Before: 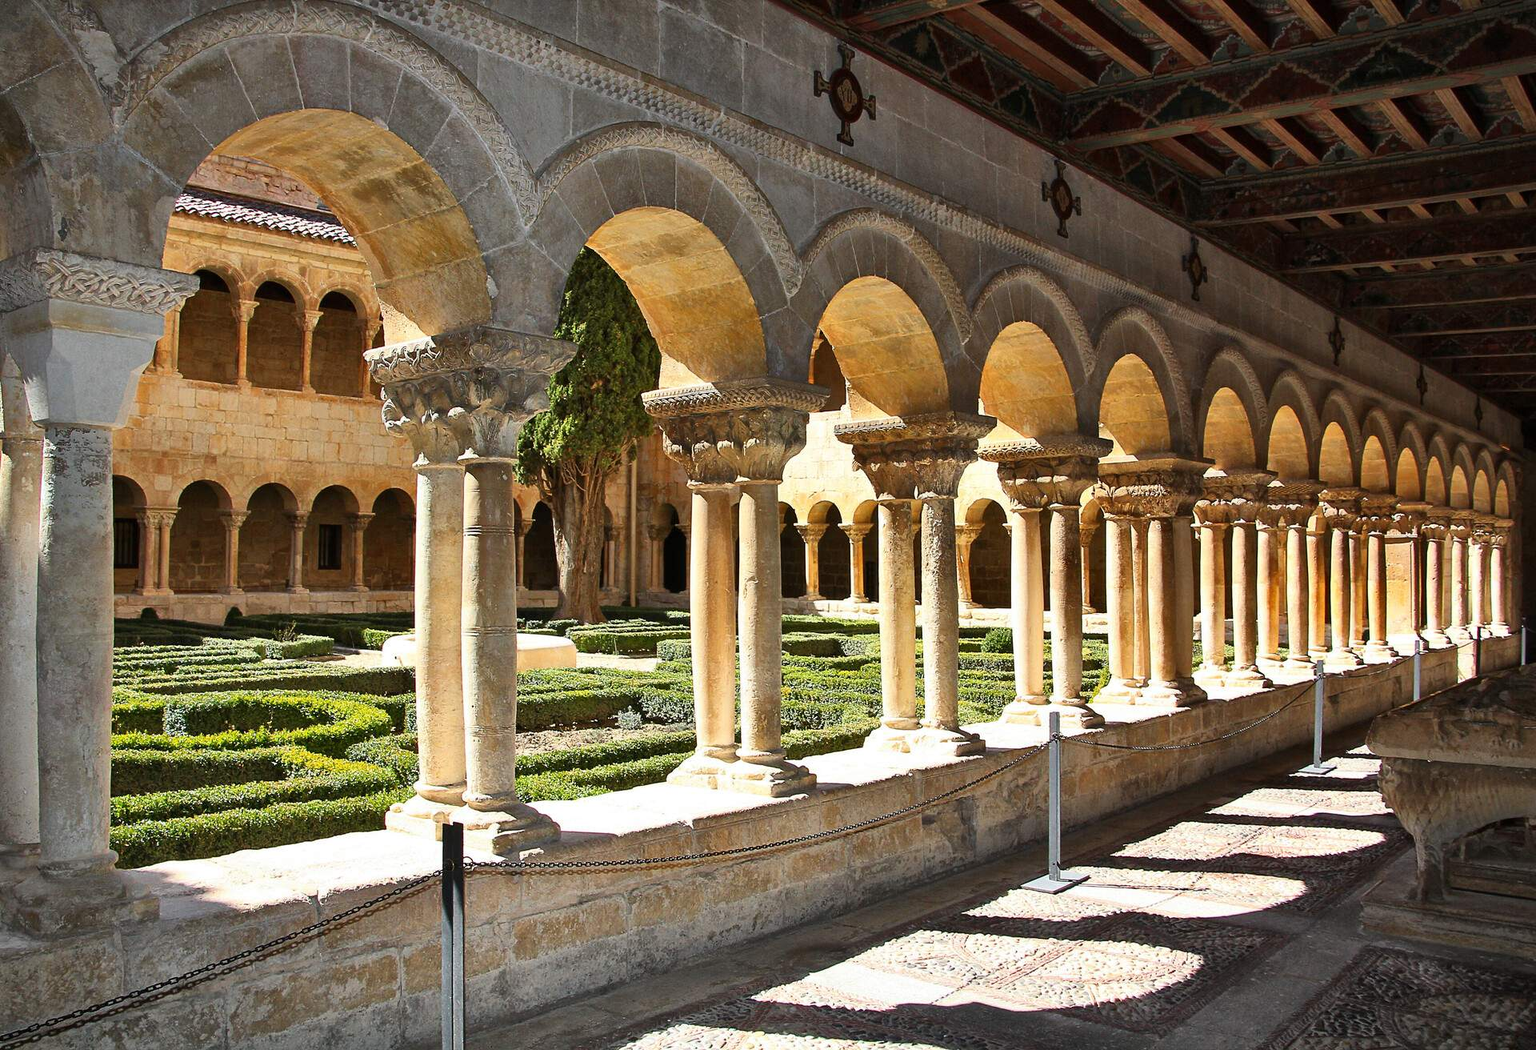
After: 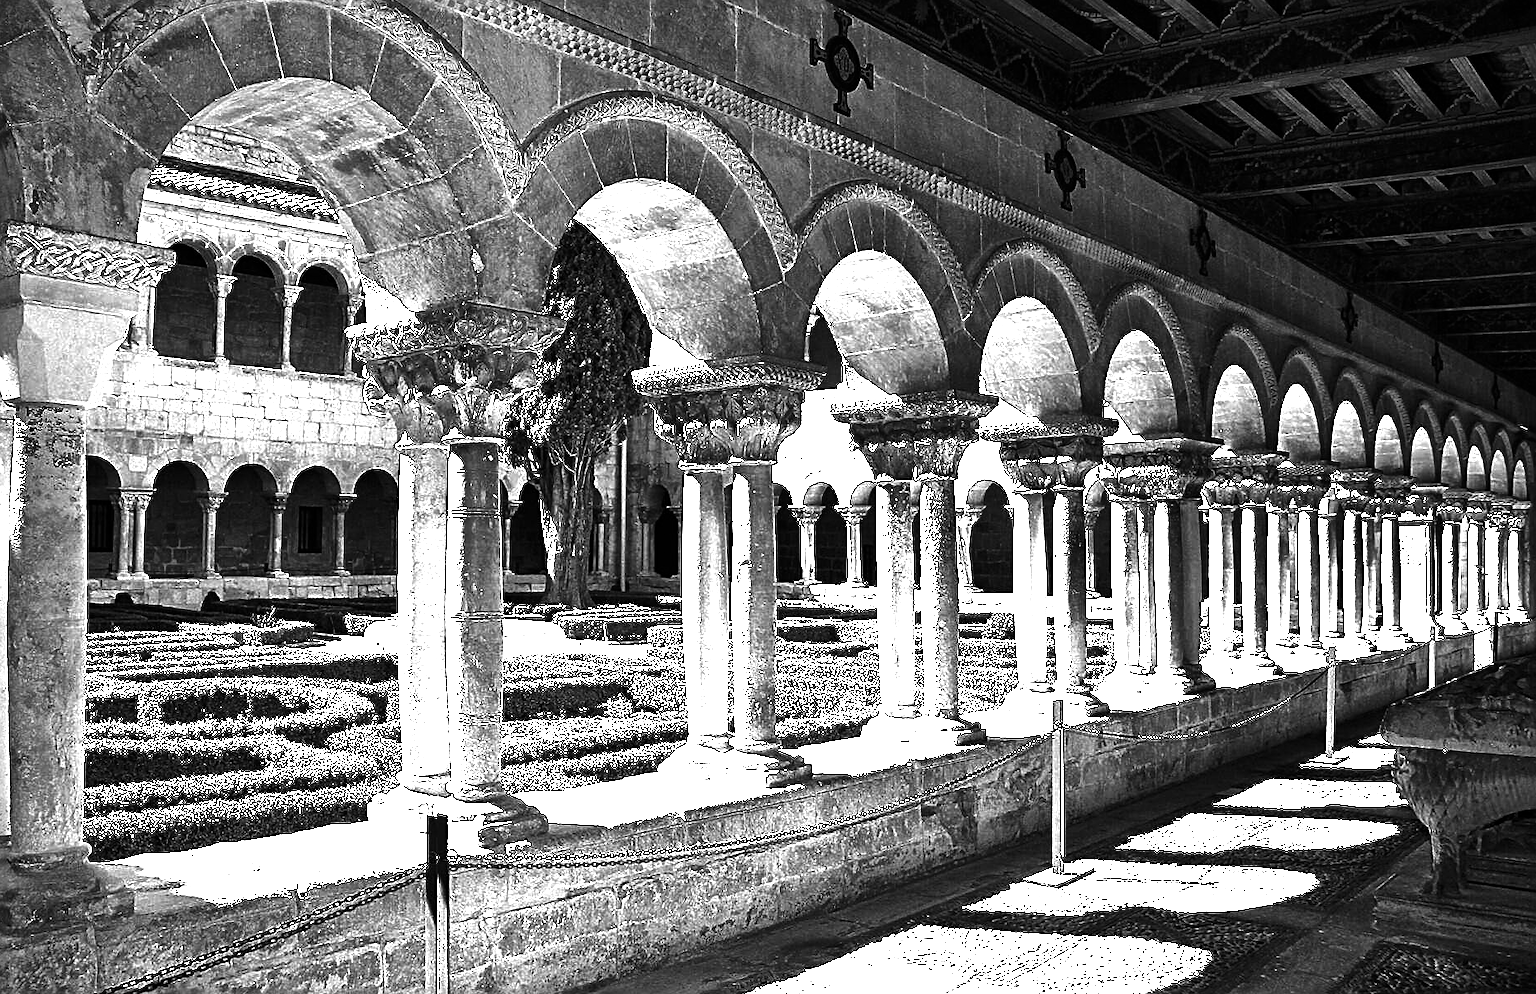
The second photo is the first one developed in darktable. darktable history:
sharpen: radius 2.584, amount 0.688
contrast equalizer: y [[0.5 ×6], [0.5 ×6], [0.5, 0.5, 0.501, 0.545, 0.707, 0.863], [0 ×6], [0 ×6]]
exposure: black level correction 0, exposure 1.675 EV, compensate exposure bias true, compensate highlight preservation false
contrast brightness saturation: contrast -0.03, brightness -0.59, saturation -1
color zones: curves: ch0 [(0.002, 0.589) (0.107, 0.484) (0.146, 0.249) (0.217, 0.352) (0.309, 0.525) (0.39, 0.404) (0.455, 0.169) (0.597, 0.055) (0.724, 0.212) (0.775, 0.691) (0.869, 0.571) (1, 0.587)]; ch1 [(0, 0) (0.143, 0) (0.286, 0) (0.429, 0) (0.571, 0) (0.714, 0) (0.857, 0)]
color balance rgb: linear chroma grading › shadows -8%, linear chroma grading › global chroma 10%, perceptual saturation grading › global saturation 2%, perceptual saturation grading › highlights -2%, perceptual saturation grading › mid-tones 4%, perceptual saturation grading › shadows 8%, perceptual brilliance grading › global brilliance 2%, perceptual brilliance grading › highlights -4%, global vibrance 16%, saturation formula JzAzBz (2021)
crop: left 1.964%, top 3.251%, right 1.122%, bottom 4.933%
